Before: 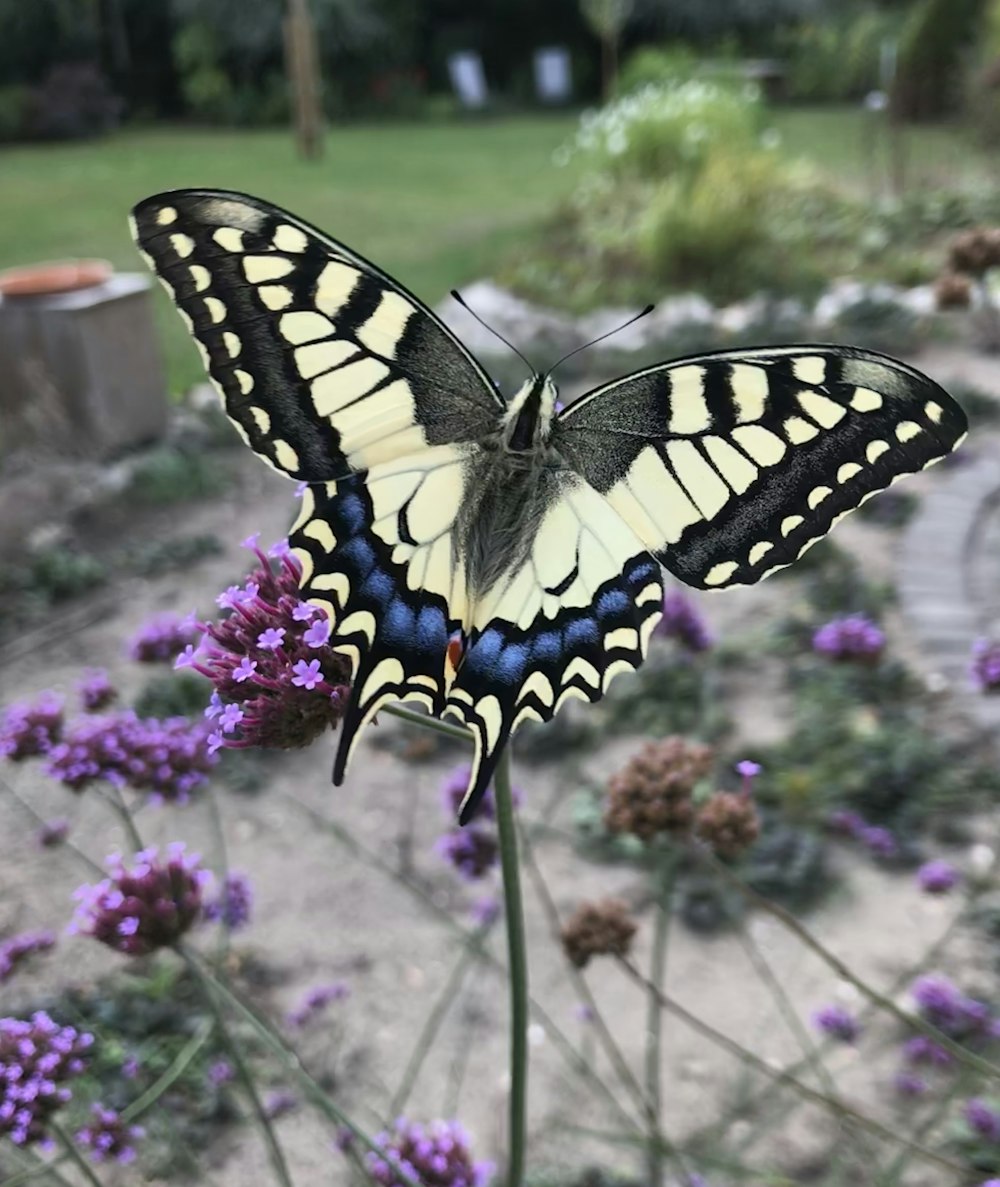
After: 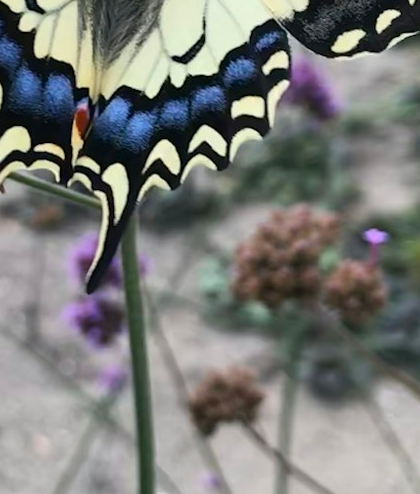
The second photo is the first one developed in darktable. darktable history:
crop: left 37.321%, top 44.887%, right 20.593%, bottom 13.451%
